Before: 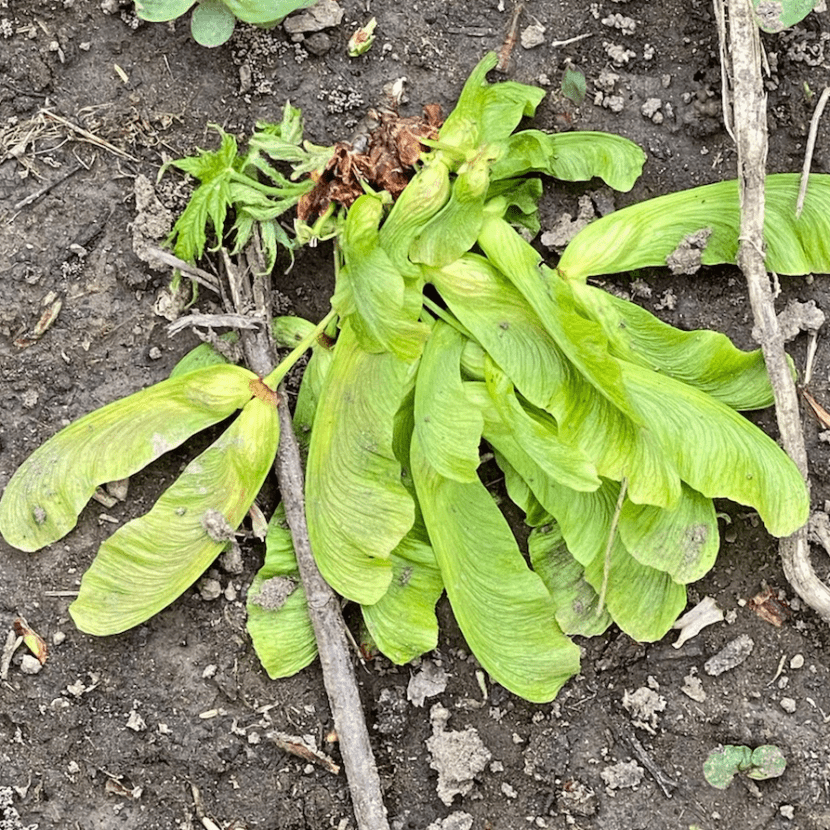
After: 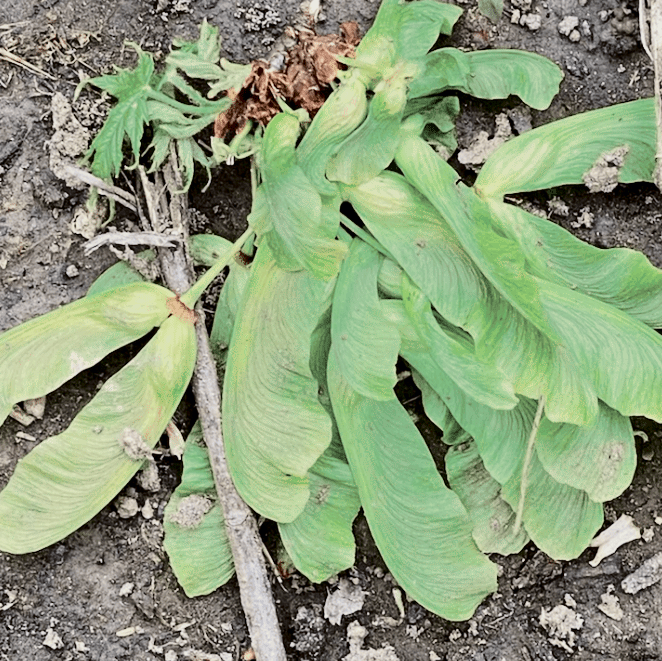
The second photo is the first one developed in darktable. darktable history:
tone curve: curves: ch0 [(0, 0) (0.049, 0.01) (0.154, 0.081) (0.491, 0.56) (0.739, 0.794) (0.992, 0.937)]; ch1 [(0, 0) (0.172, 0.123) (0.317, 0.272) (0.401, 0.422) (0.499, 0.497) (0.531, 0.54) (0.615, 0.603) (0.741, 0.783) (1, 1)]; ch2 [(0, 0) (0.411, 0.424) (0.462, 0.464) (0.502, 0.489) (0.544, 0.551) (0.686, 0.638) (1, 1)], color space Lab, independent channels, preserve colors none
color zones: curves: ch0 [(0, 0.5) (0.125, 0.4) (0.25, 0.5) (0.375, 0.4) (0.5, 0.4) (0.625, 0.35) (0.75, 0.35) (0.875, 0.5)]; ch1 [(0, 0.35) (0.125, 0.45) (0.25, 0.35) (0.375, 0.35) (0.5, 0.35) (0.625, 0.35) (0.75, 0.45) (0.875, 0.35)]; ch2 [(0, 0.6) (0.125, 0.5) (0.25, 0.5) (0.375, 0.6) (0.5, 0.6) (0.625, 0.5) (0.75, 0.5) (0.875, 0.5)]
crop and rotate: left 10.109%, top 9.975%, right 10.089%, bottom 10.314%
